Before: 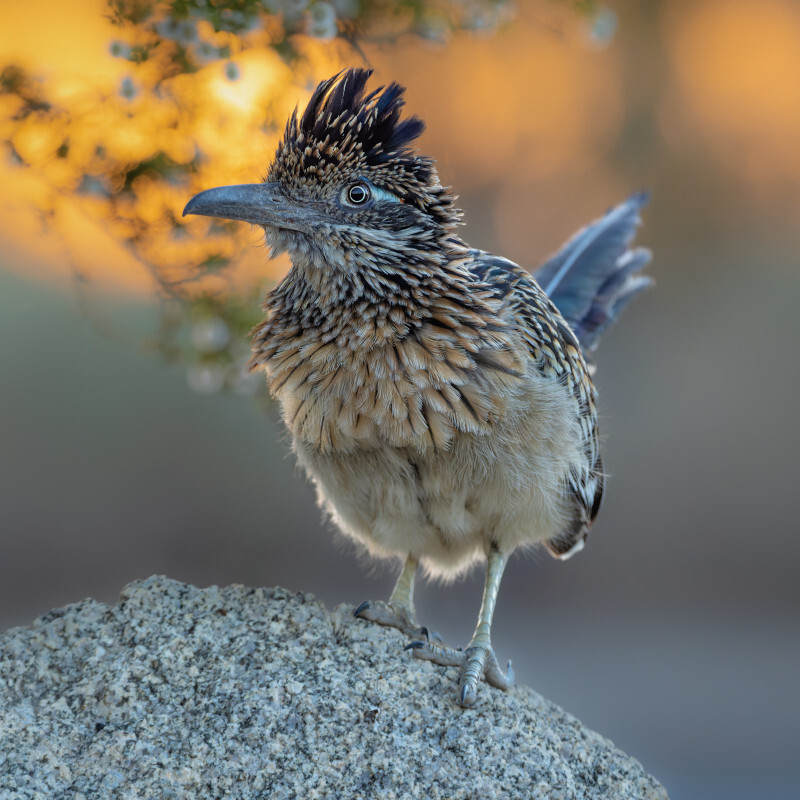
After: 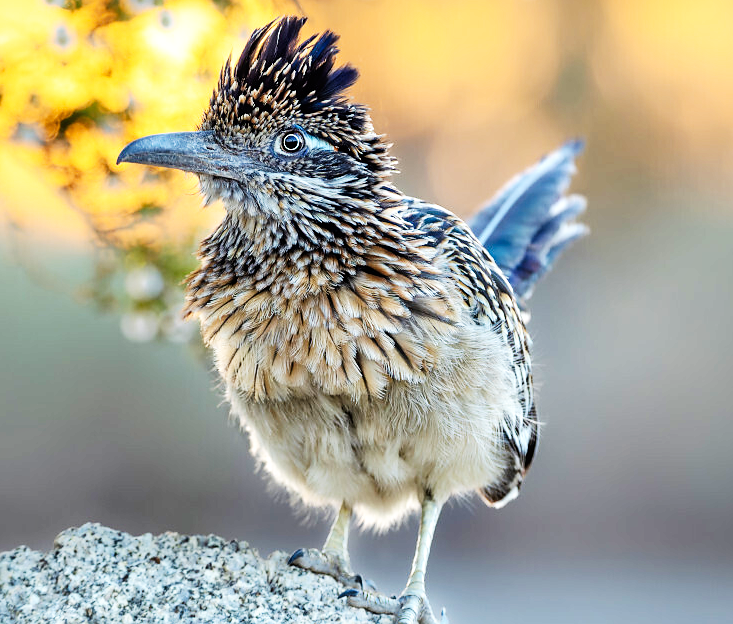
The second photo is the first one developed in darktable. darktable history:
sharpen: radius 1.025, threshold 0.901
local contrast: mode bilateral grid, contrast 21, coarseness 50, detail 119%, midtone range 0.2
base curve: curves: ch0 [(0, 0) (0.007, 0.004) (0.027, 0.03) (0.046, 0.07) (0.207, 0.54) (0.442, 0.872) (0.673, 0.972) (1, 1)], preserve colors none
crop: left 8.364%, top 6.536%, bottom 15.362%
